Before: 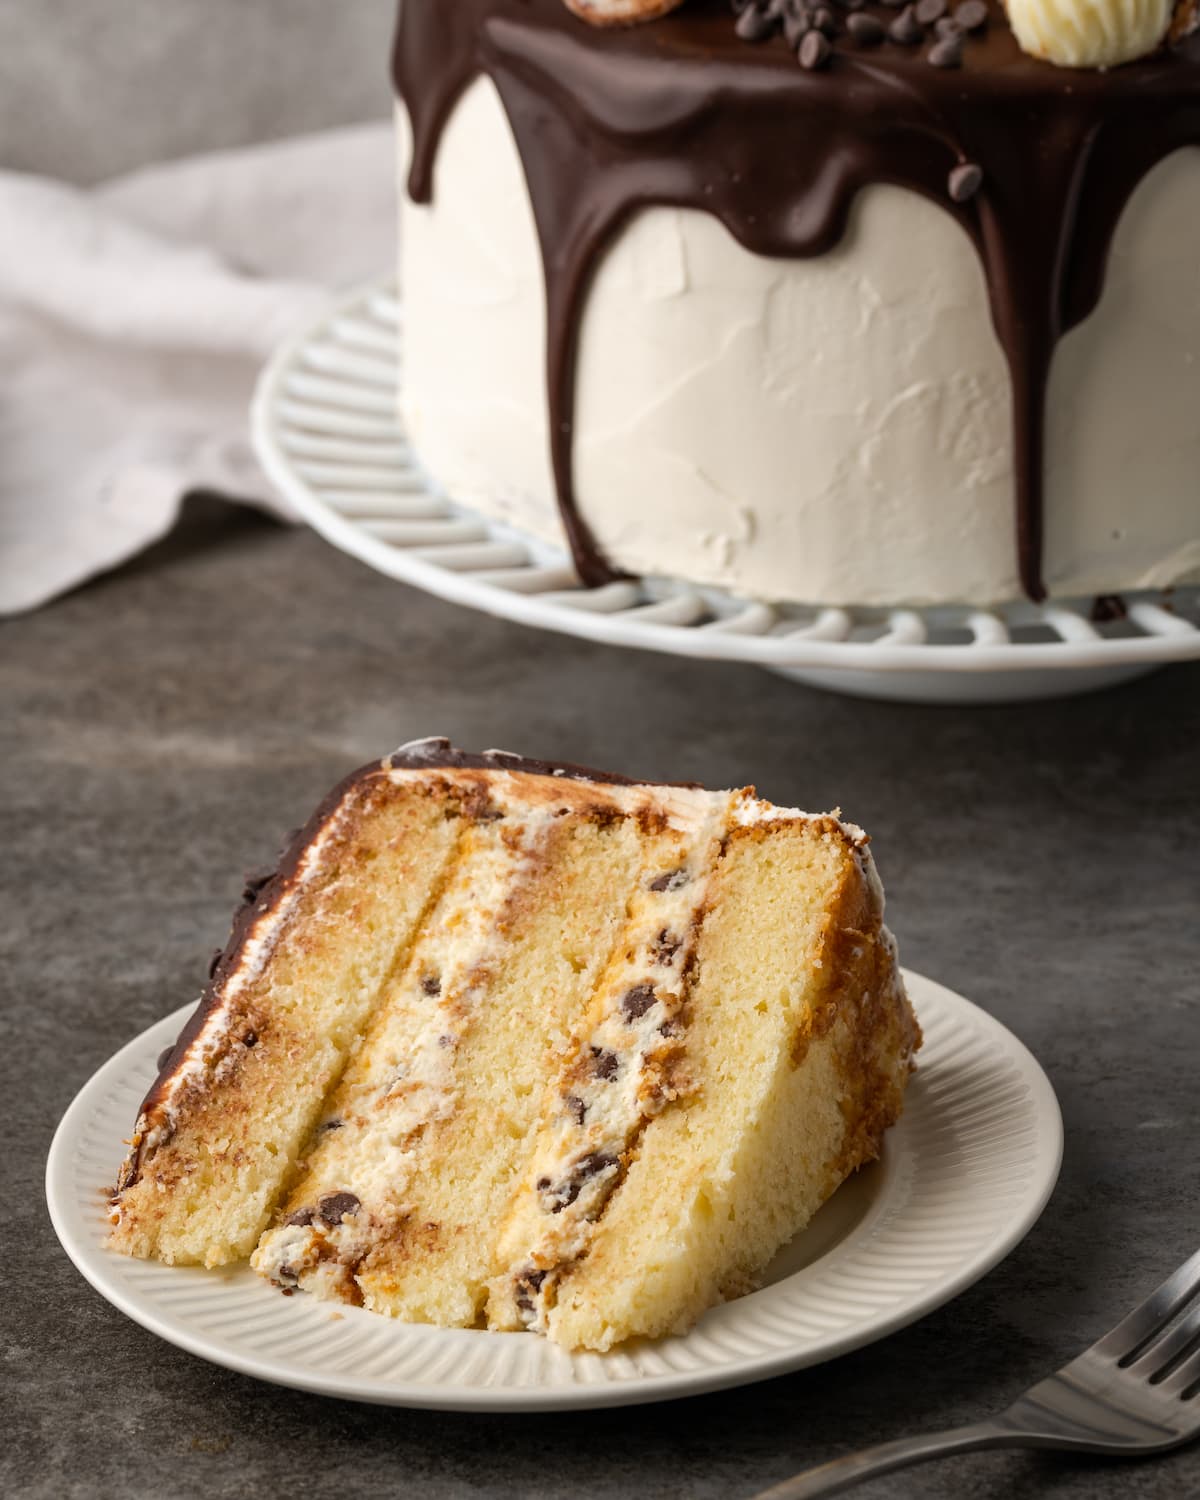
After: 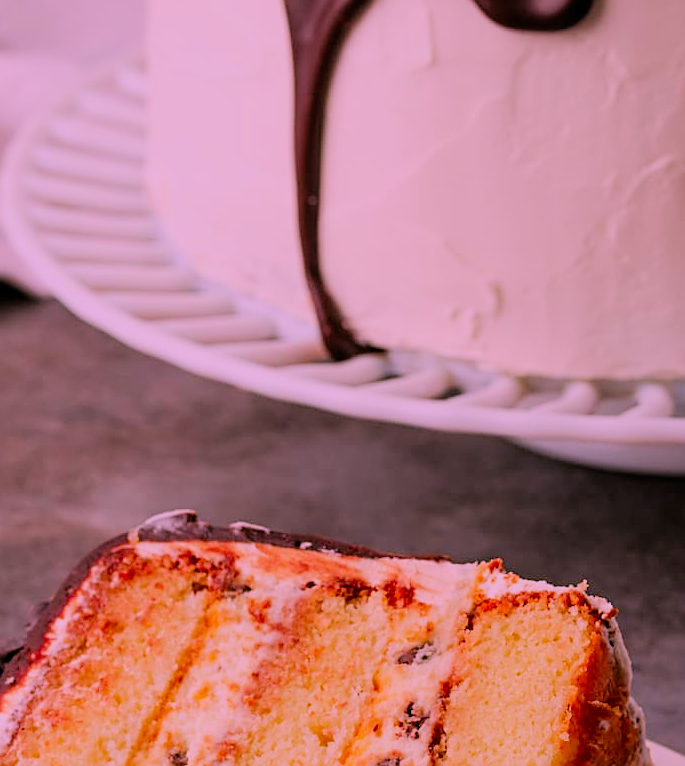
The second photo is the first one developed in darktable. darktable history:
crop: left 21.158%, top 15.164%, right 21.684%, bottom 33.703%
color correction: highlights a* 18.95, highlights b* -11.42, saturation 1.69
filmic rgb: middle gray luminance 17.83%, black relative exposure -7.53 EV, white relative exposure 8.47 EV, target black luminance 0%, hardness 2.23, latitude 19.05%, contrast 0.88, highlights saturation mix 6.39%, shadows ↔ highlights balance 10.18%, iterations of high-quality reconstruction 0
exposure: black level correction -0.003, exposure 0.034 EV, compensate exposure bias true, compensate highlight preservation false
sharpen: on, module defaults
tone equalizer: on, module defaults
color zones: curves: ch2 [(0, 0.5) (0.143, 0.5) (0.286, 0.489) (0.415, 0.421) (0.571, 0.5) (0.714, 0.5) (0.857, 0.5) (1, 0.5)]
